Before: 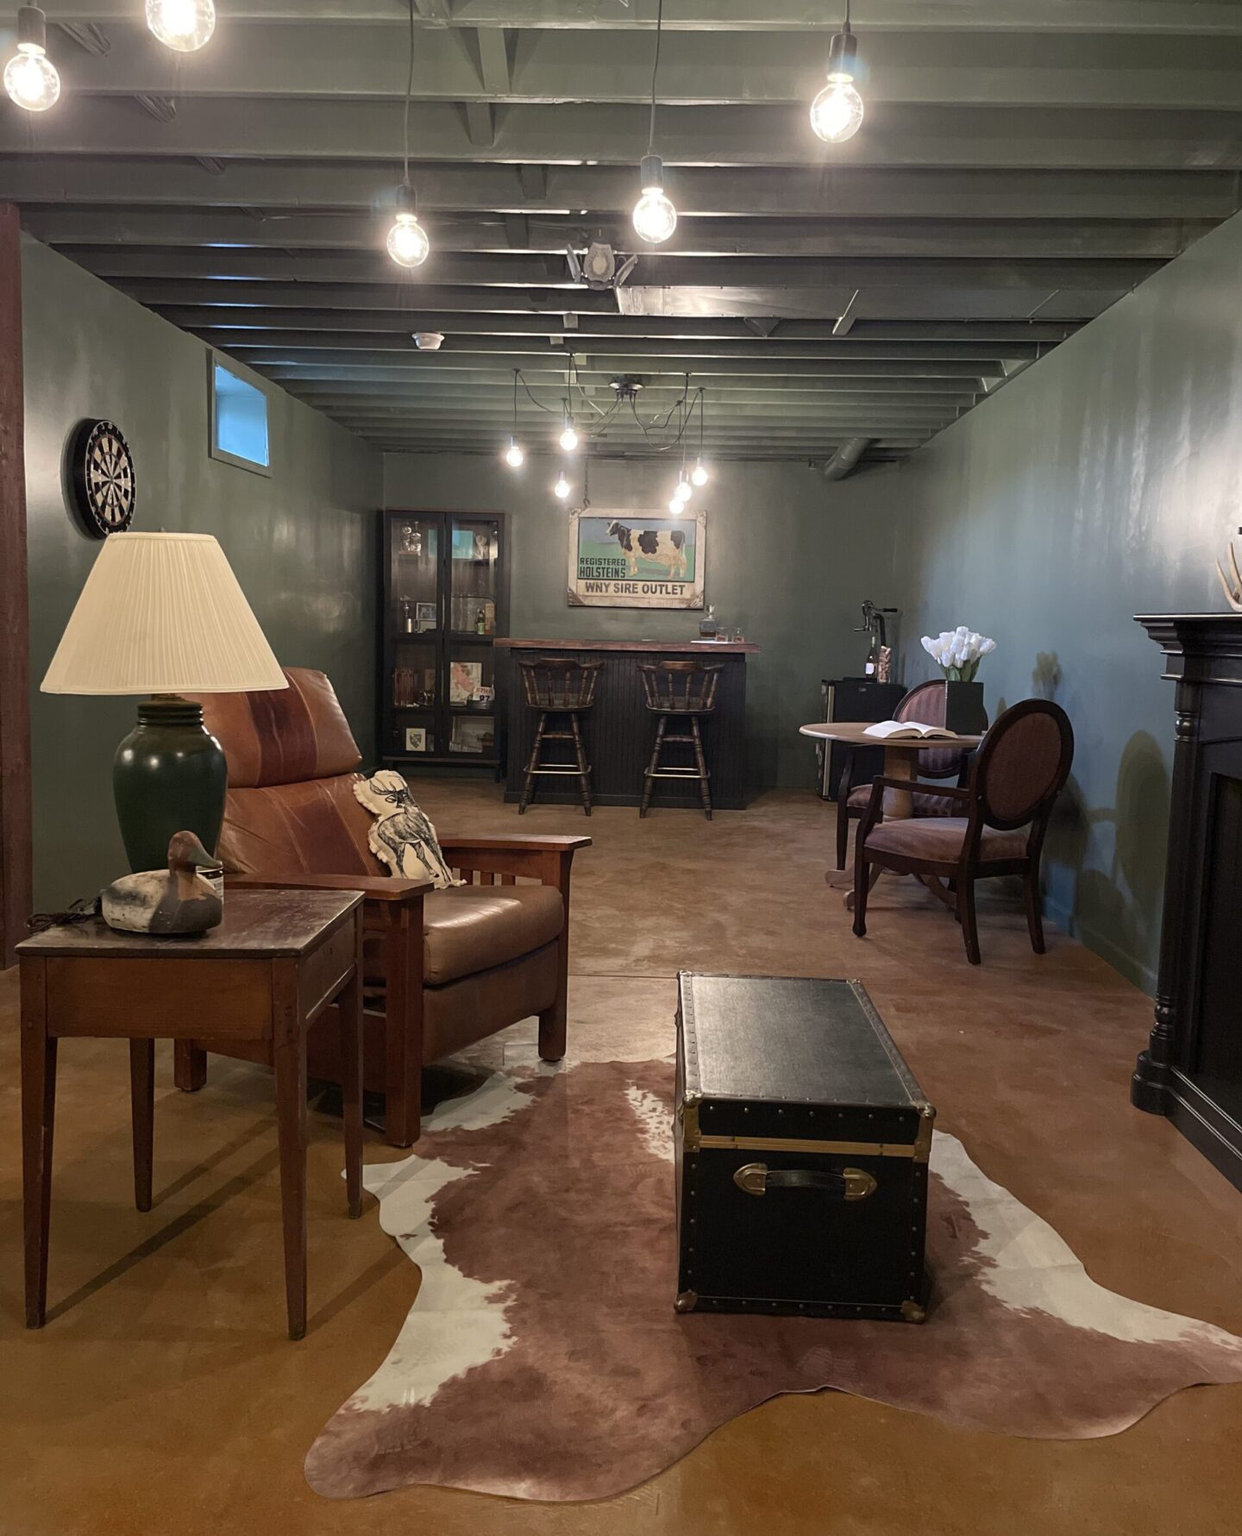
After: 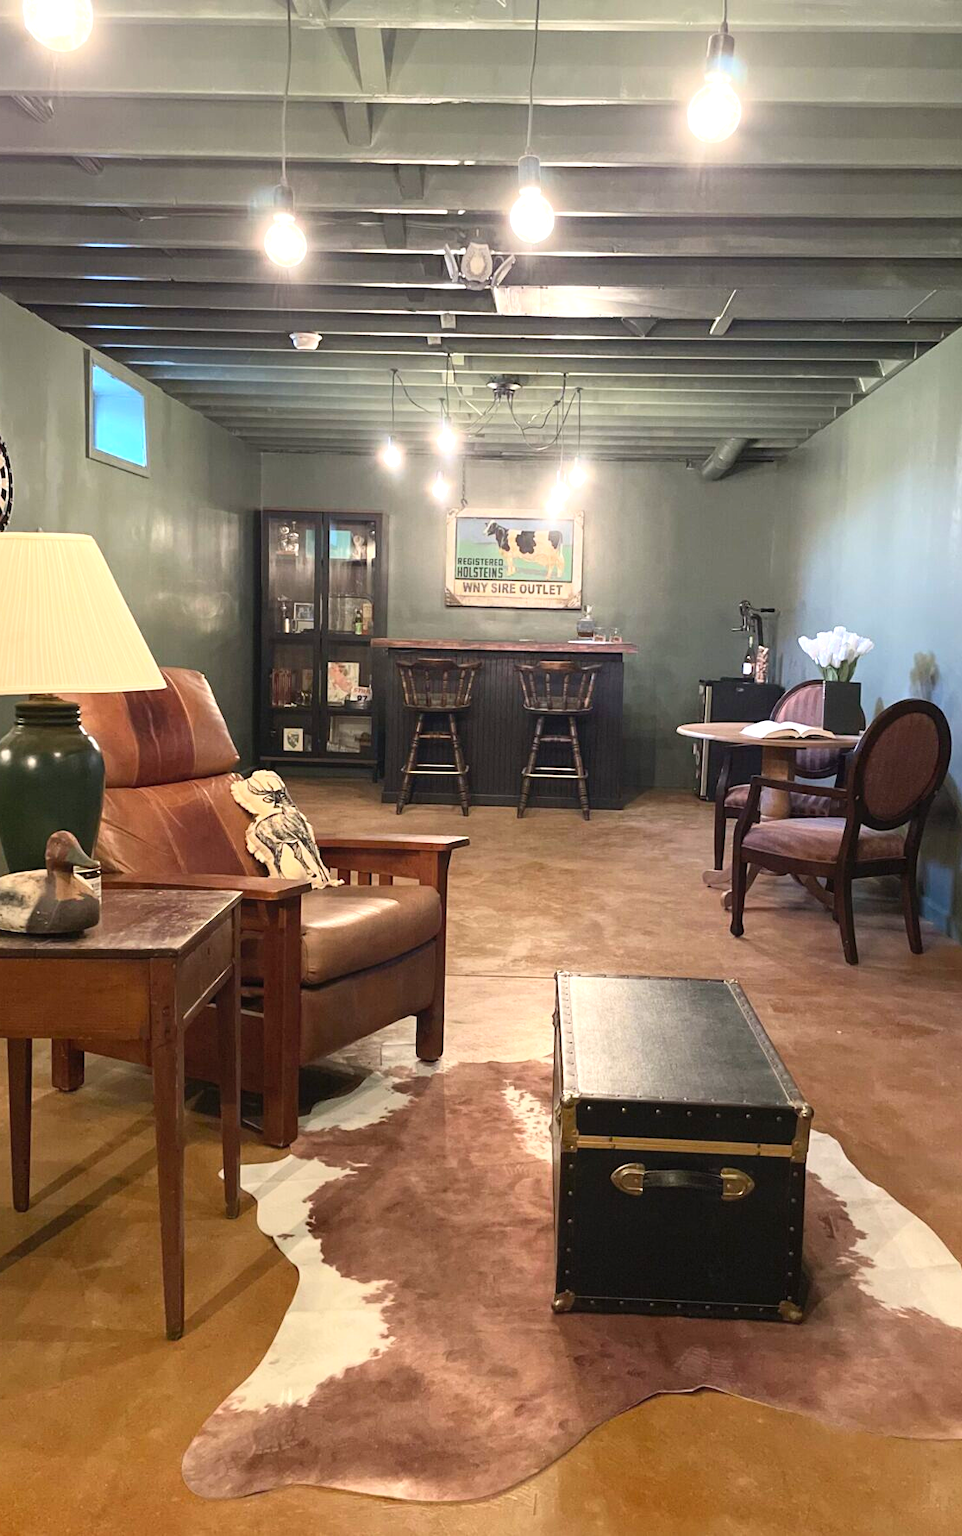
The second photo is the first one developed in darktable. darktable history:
crop: left 9.871%, right 12.62%
contrast brightness saturation: contrast 0.198, brightness 0.161, saturation 0.224
exposure: black level correction 0, exposure 0.704 EV, compensate exposure bias true, compensate highlight preservation false
